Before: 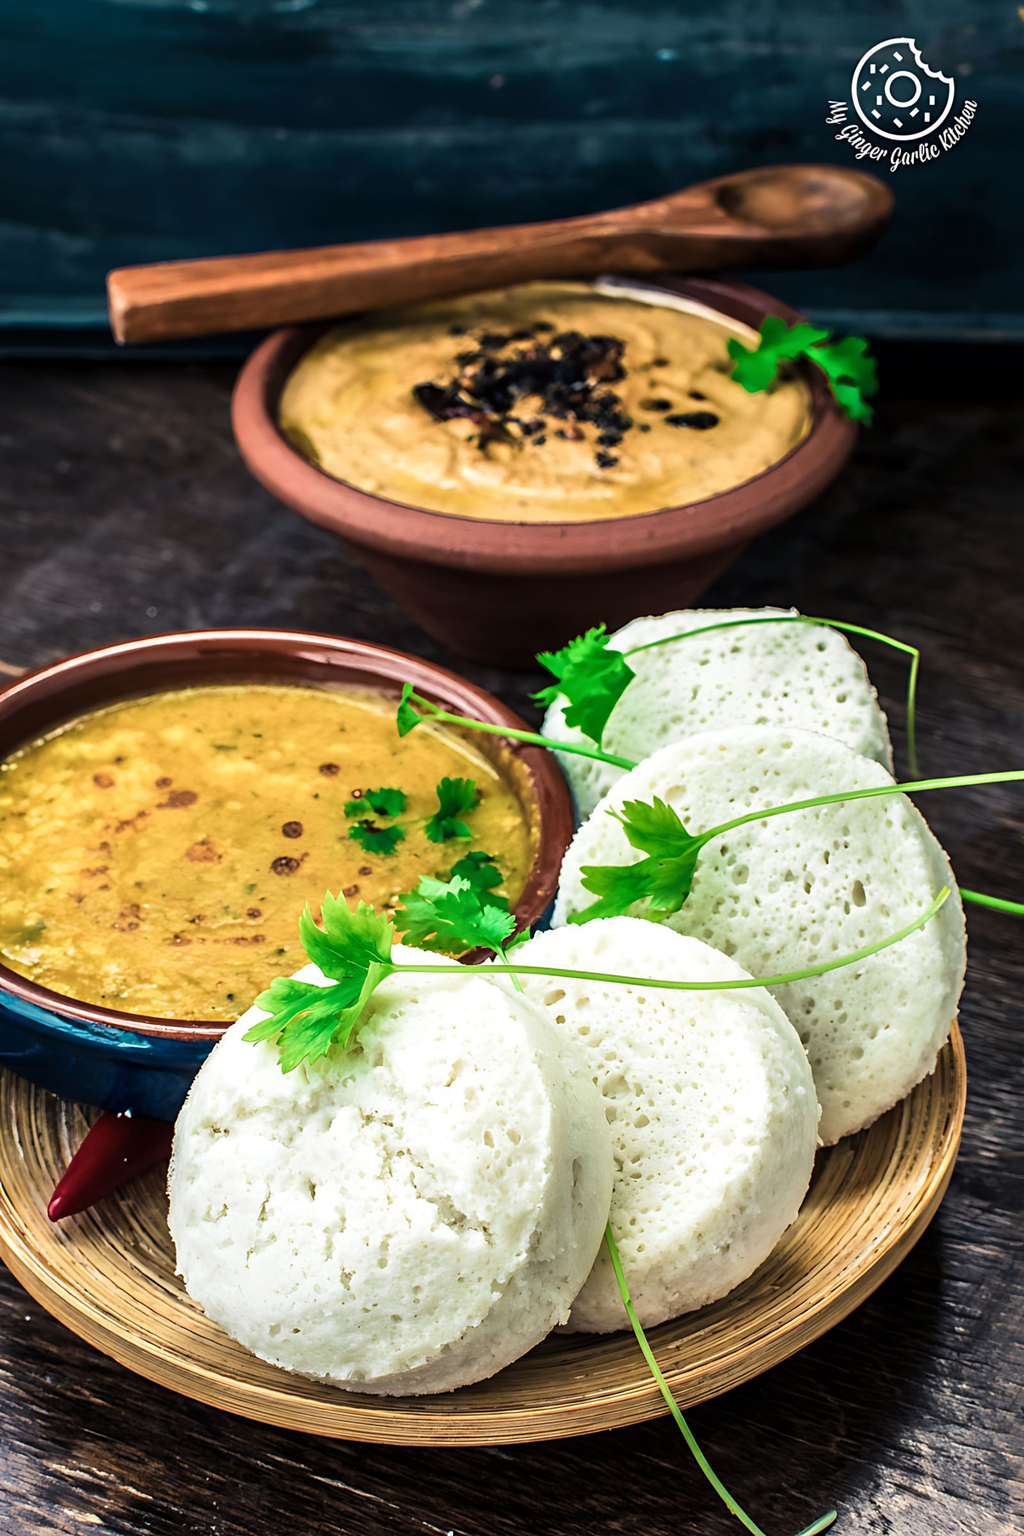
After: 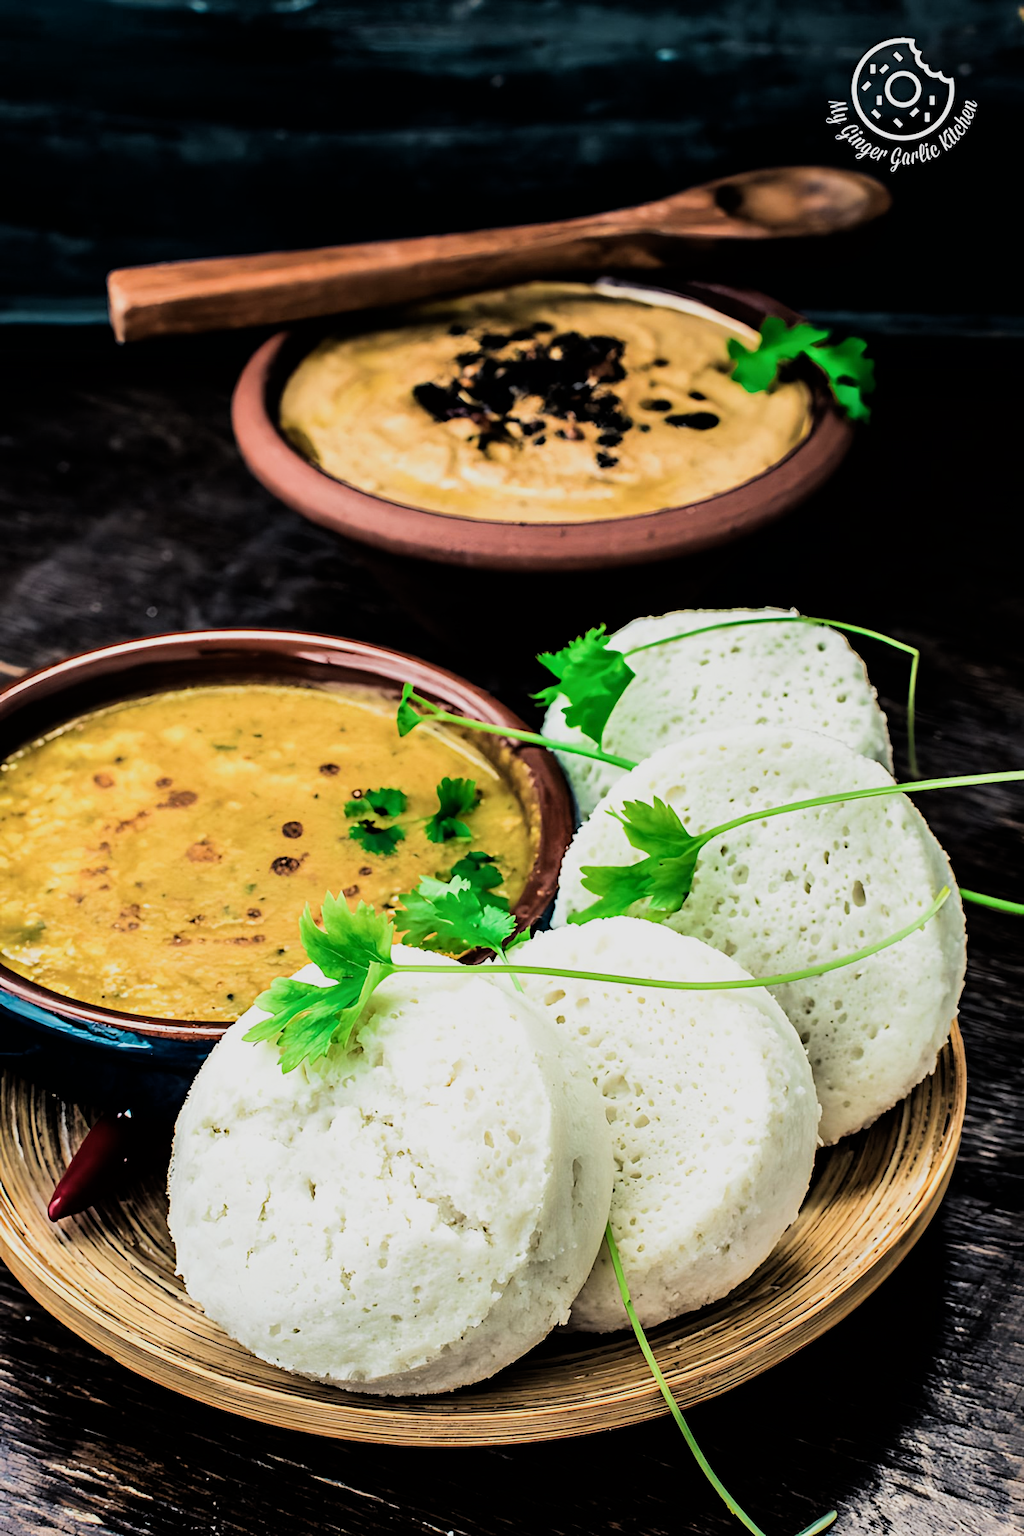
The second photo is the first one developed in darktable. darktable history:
filmic rgb: black relative exposure -5.03 EV, white relative exposure 3.97 EV, hardness 2.89, contrast 1.299, highlights saturation mix -31.38%
